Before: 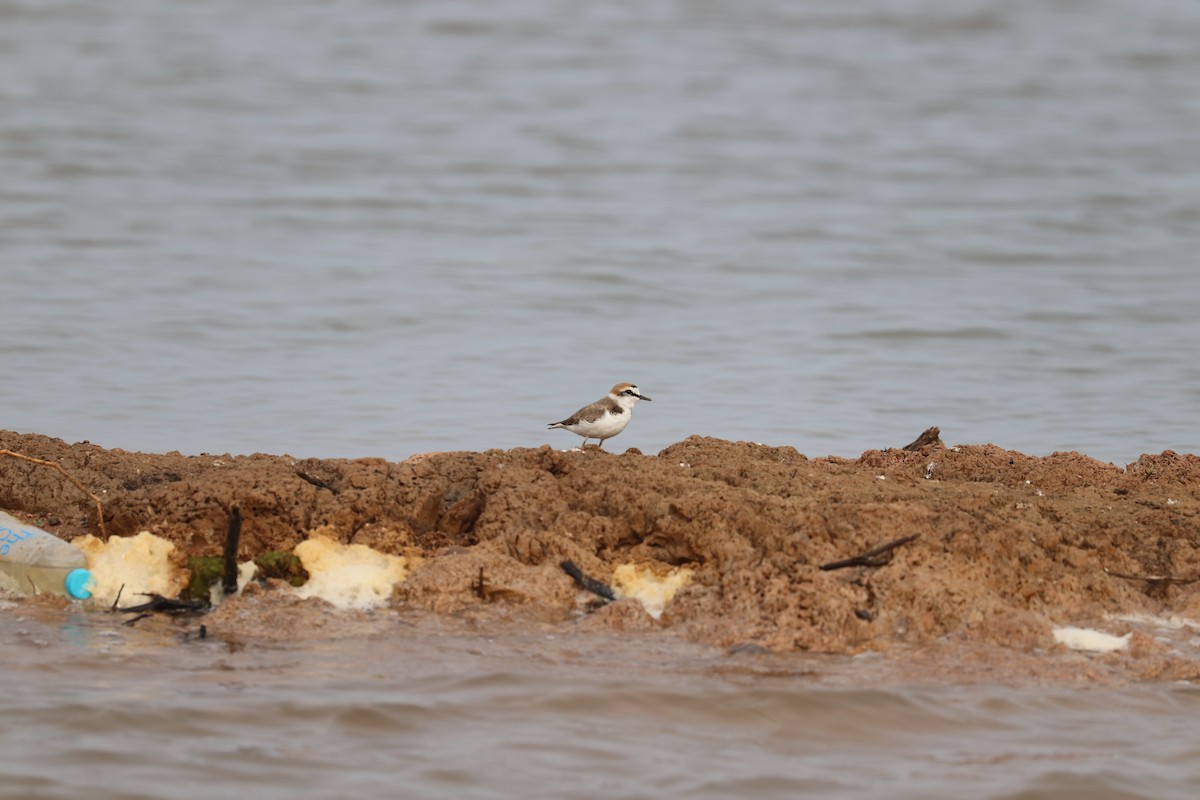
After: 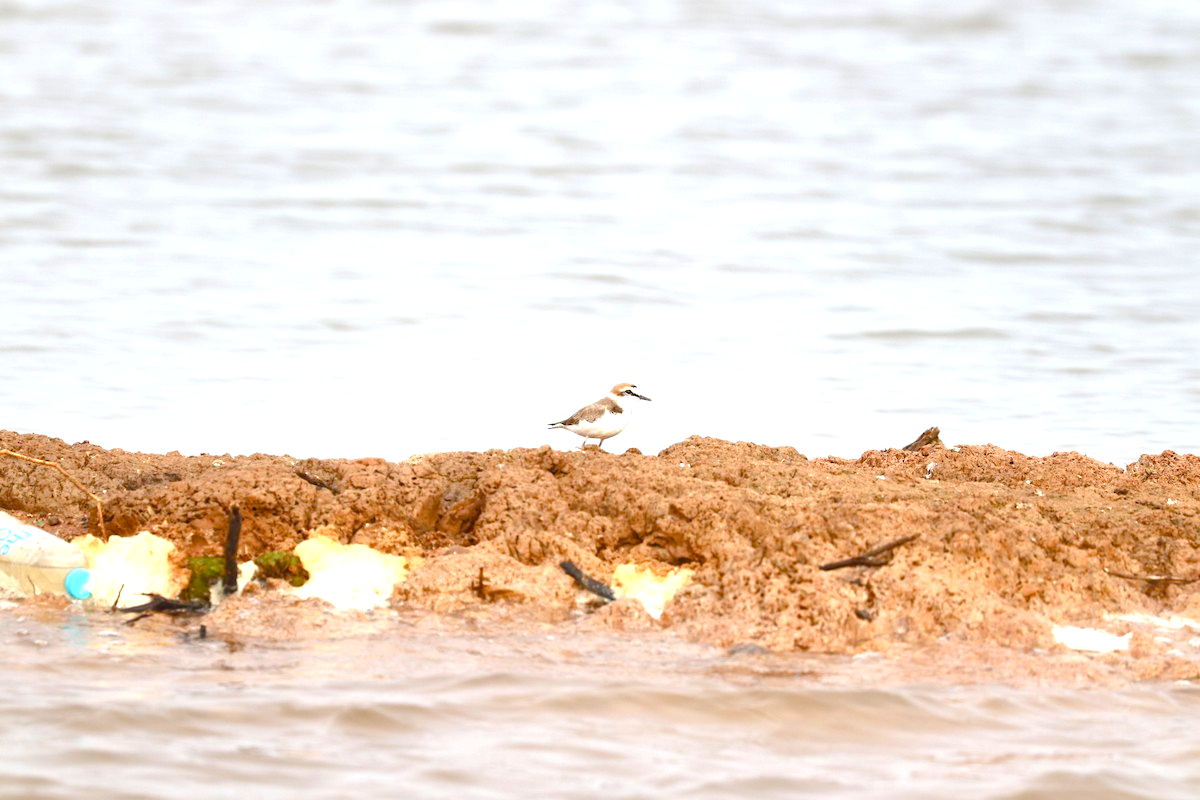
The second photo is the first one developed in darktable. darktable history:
color balance rgb: perceptual saturation grading › global saturation 19.669%, perceptual saturation grading › highlights -24.851%, perceptual saturation grading › shadows 50.115%, contrast -9.629%
exposure: black level correction 0.001, exposure 1.711 EV, compensate highlight preservation false
